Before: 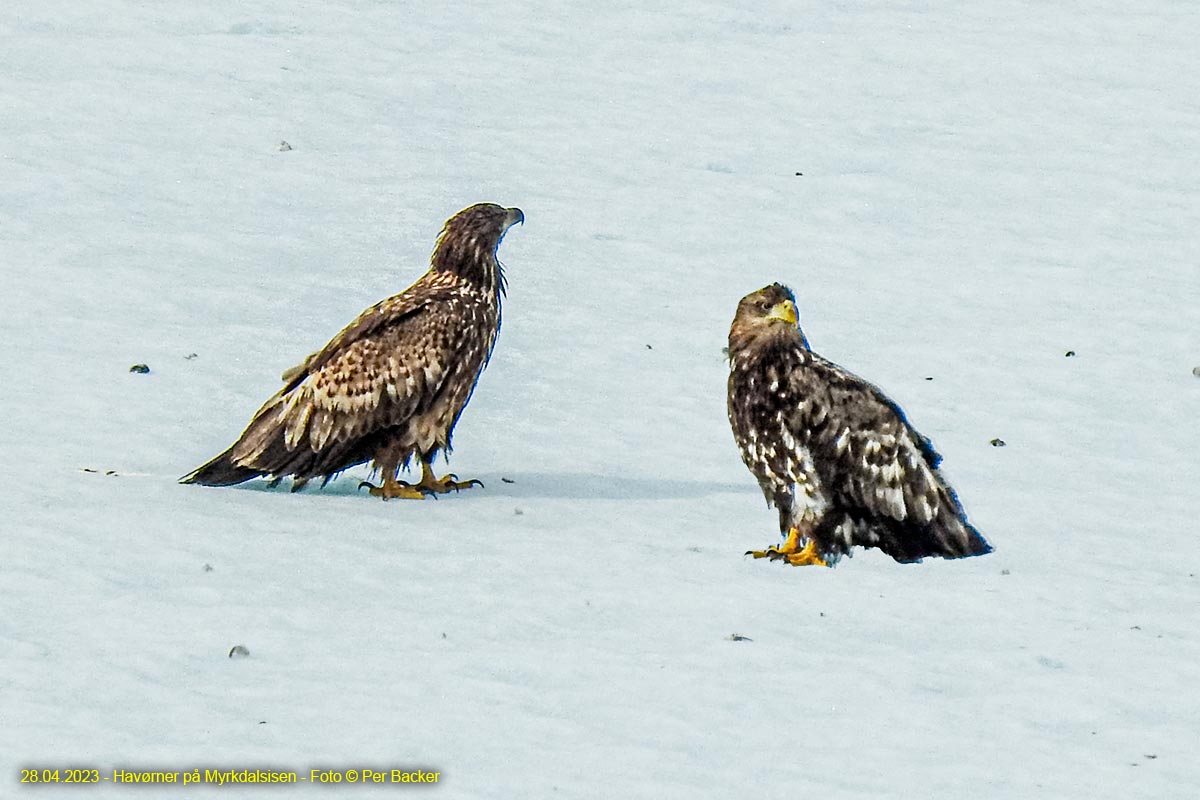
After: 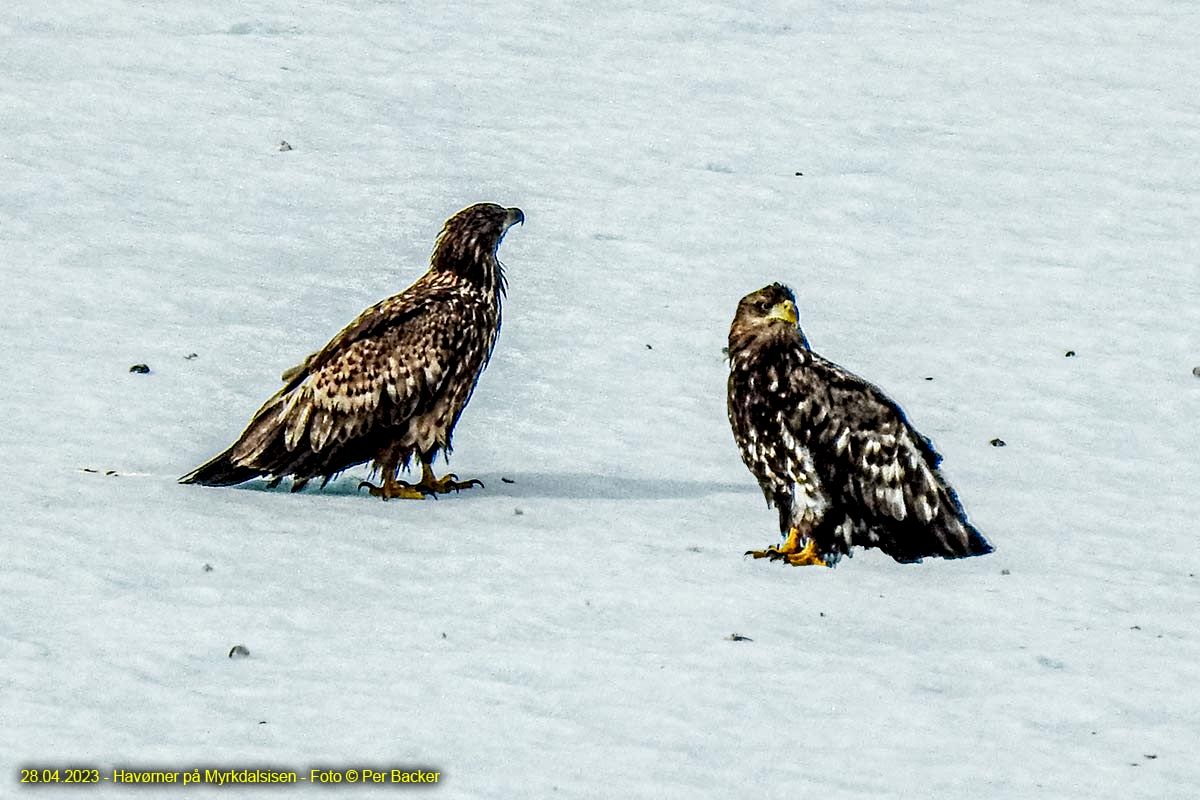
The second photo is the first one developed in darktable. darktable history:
local contrast: highlights 81%, shadows 57%, detail 175%, midtone range 0.605
